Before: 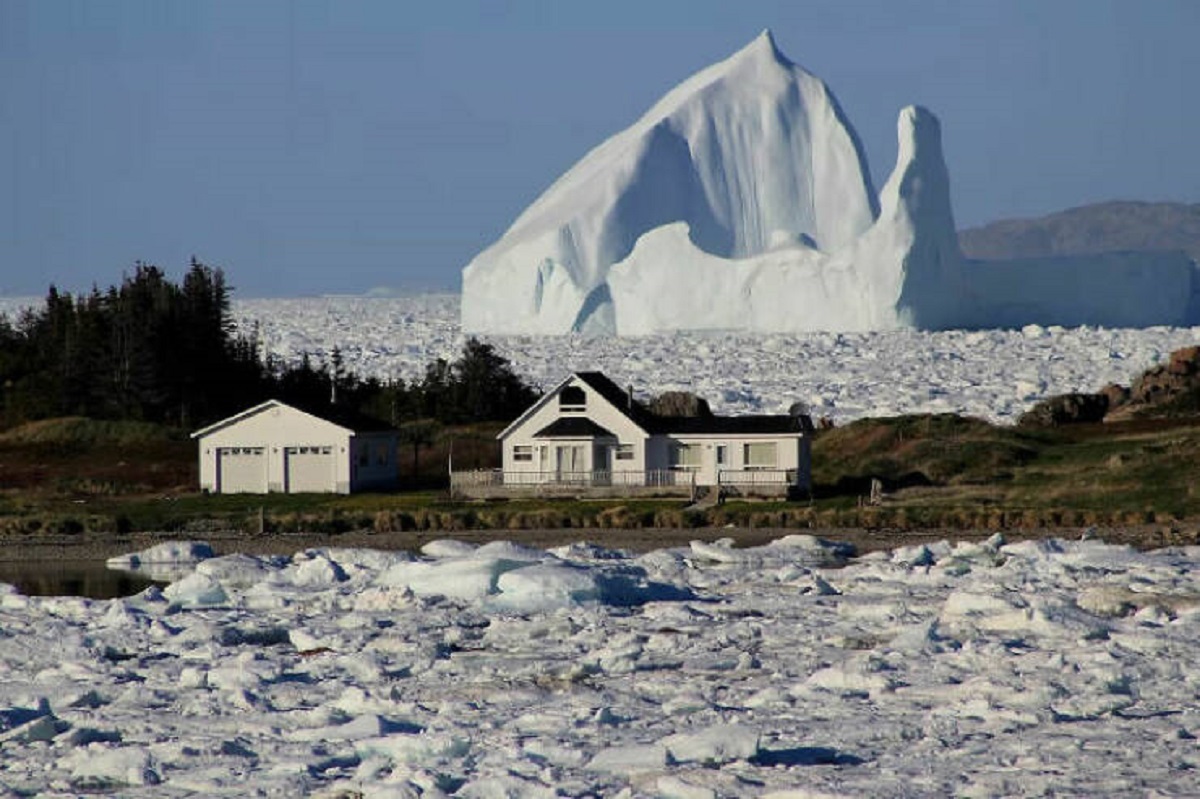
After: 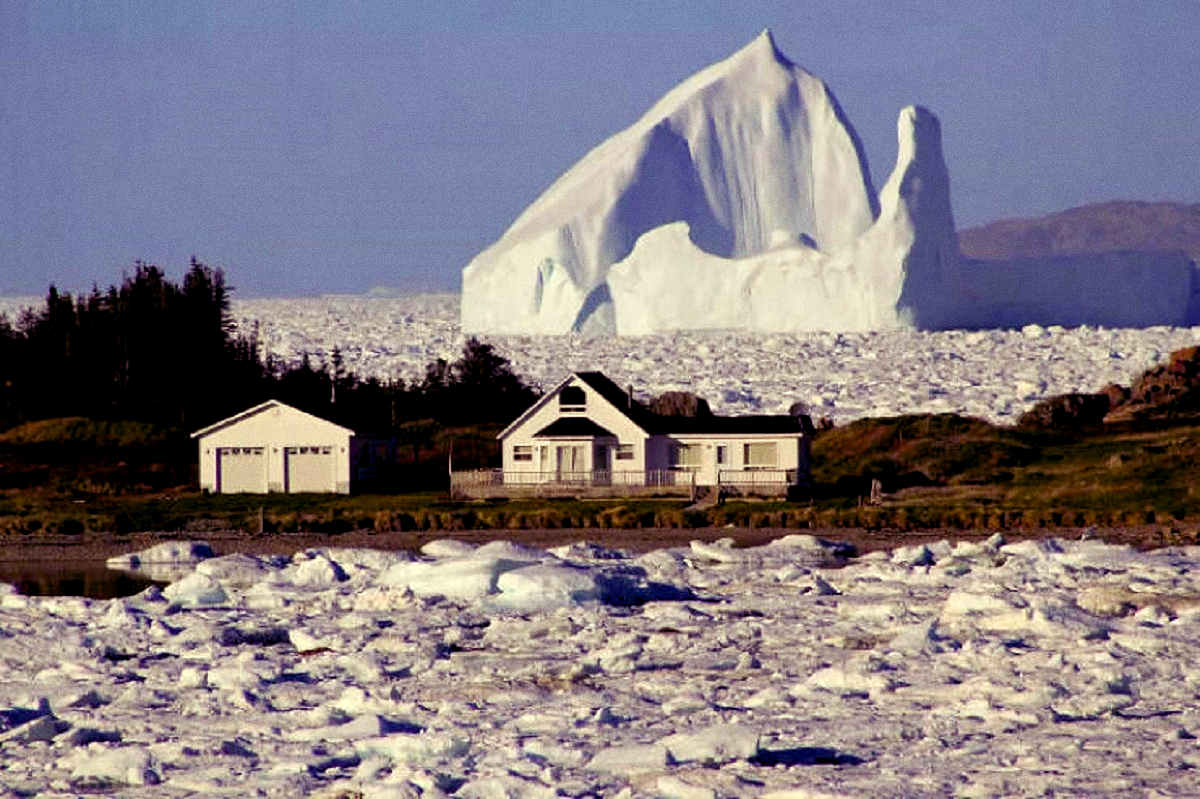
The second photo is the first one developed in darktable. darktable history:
grain: coarseness 0.09 ISO
color balance rgb: shadows lift › luminance -21.66%, shadows lift › chroma 8.98%, shadows lift › hue 283.37°, power › chroma 1.55%, power › hue 25.59°, highlights gain › luminance 6.08%, highlights gain › chroma 2.55%, highlights gain › hue 90°, global offset › luminance -0.87%, perceptual saturation grading › global saturation 27.49%, perceptual saturation grading › highlights -28.39%, perceptual saturation grading › mid-tones 15.22%, perceptual saturation grading › shadows 33.98%, perceptual brilliance grading › highlights 10%, perceptual brilliance grading › mid-tones 5%
